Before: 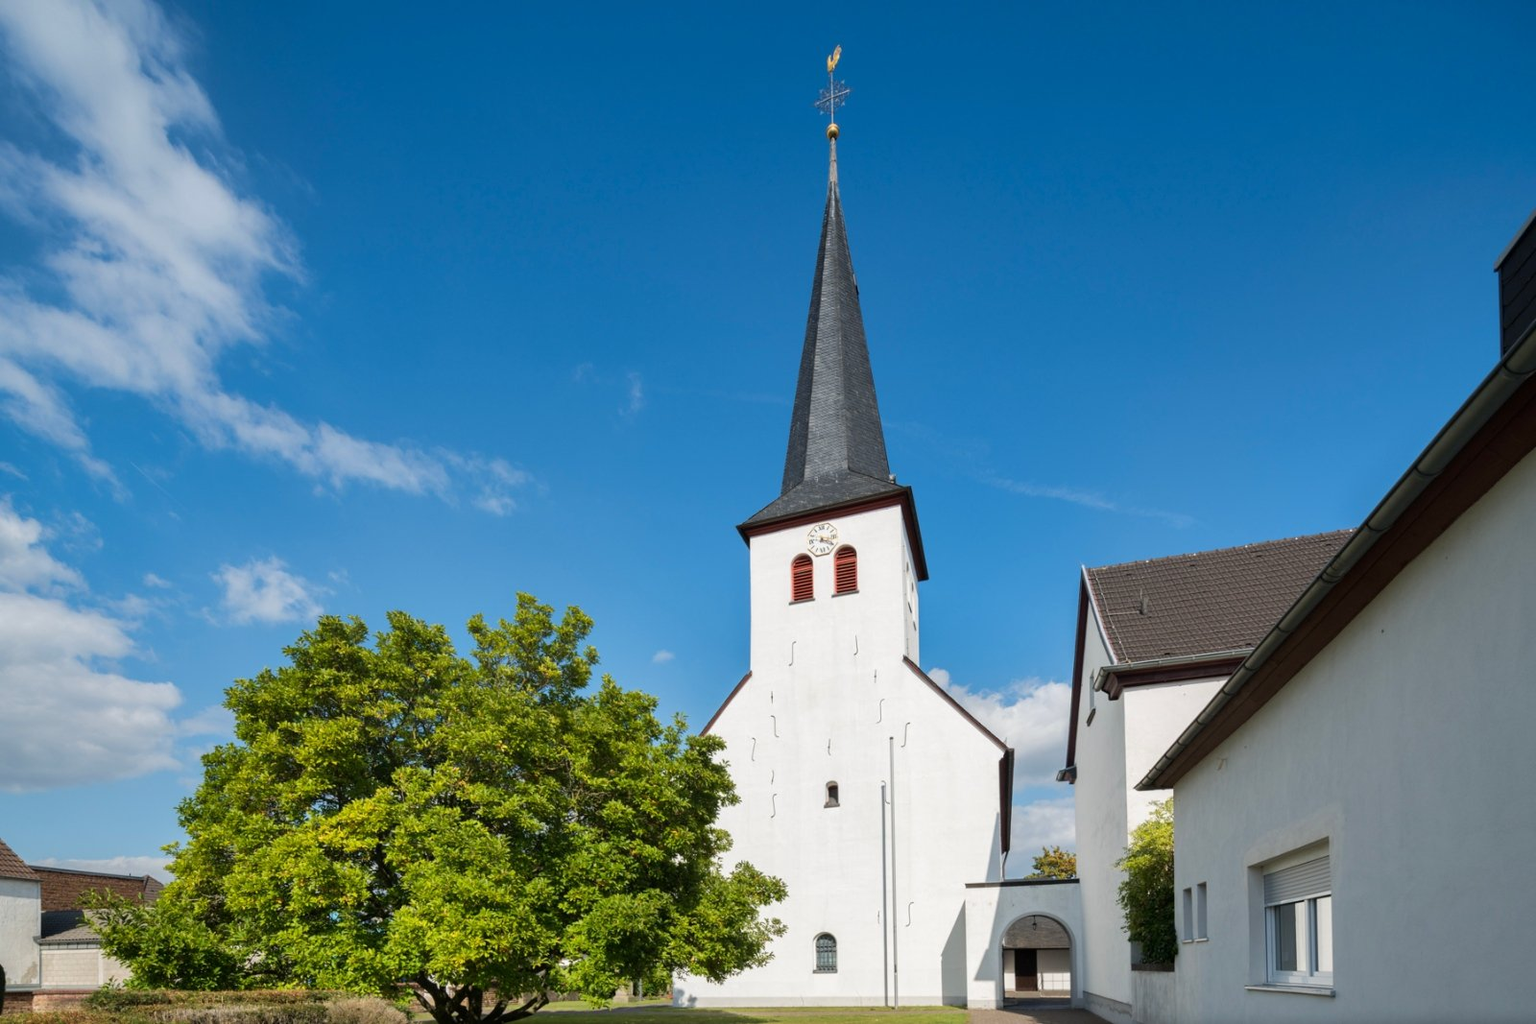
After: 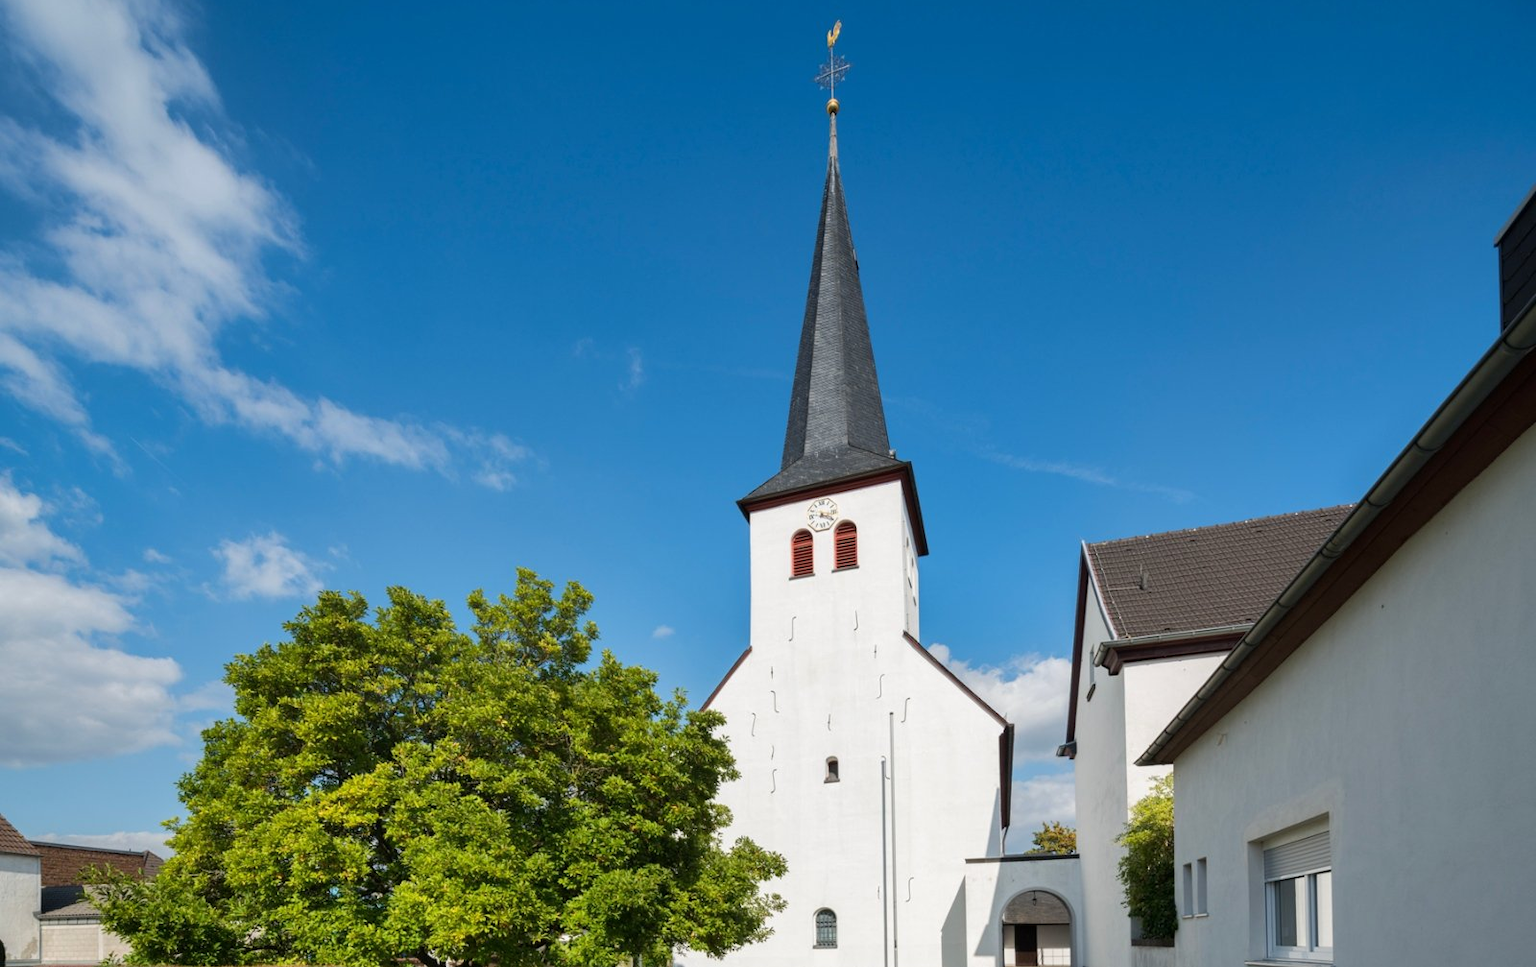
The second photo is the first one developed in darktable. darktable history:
crop and rotate: top 2.479%, bottom 3.018%
rotate and perspective: automatic cropping original format, crop left 0, crop top 0
